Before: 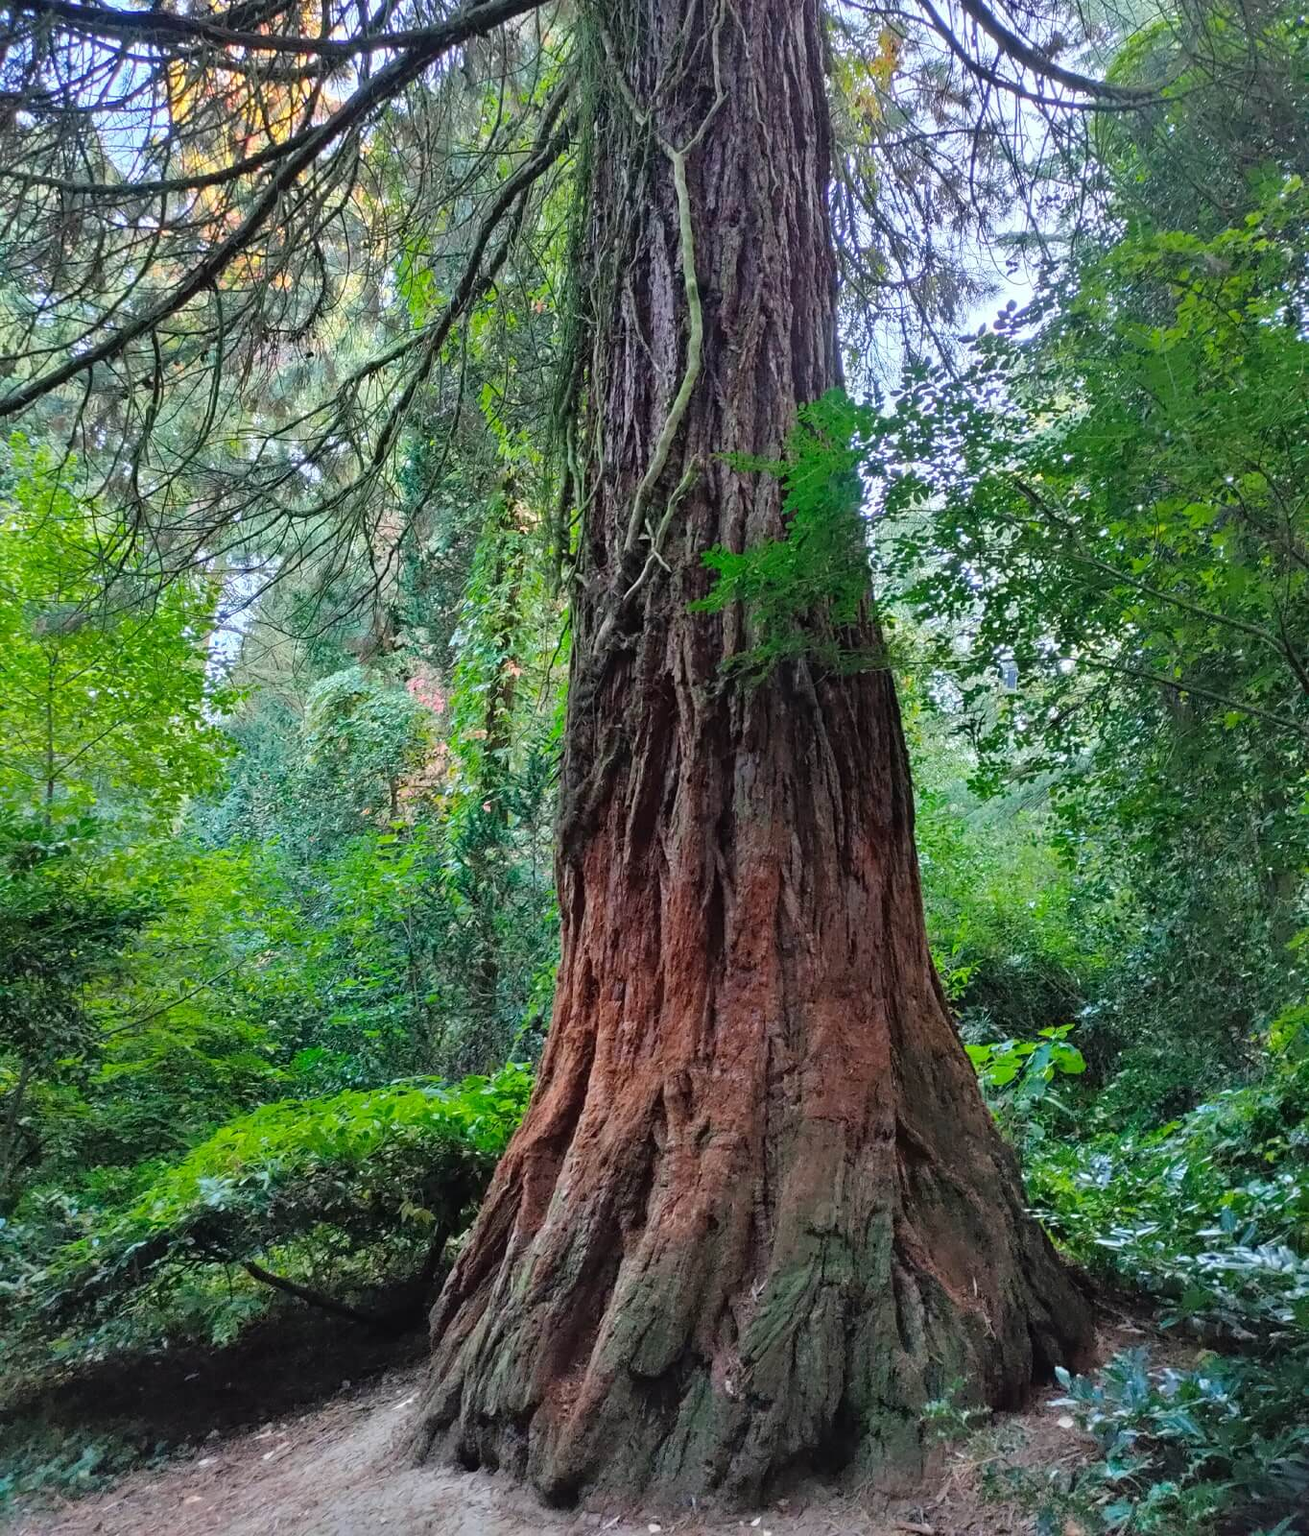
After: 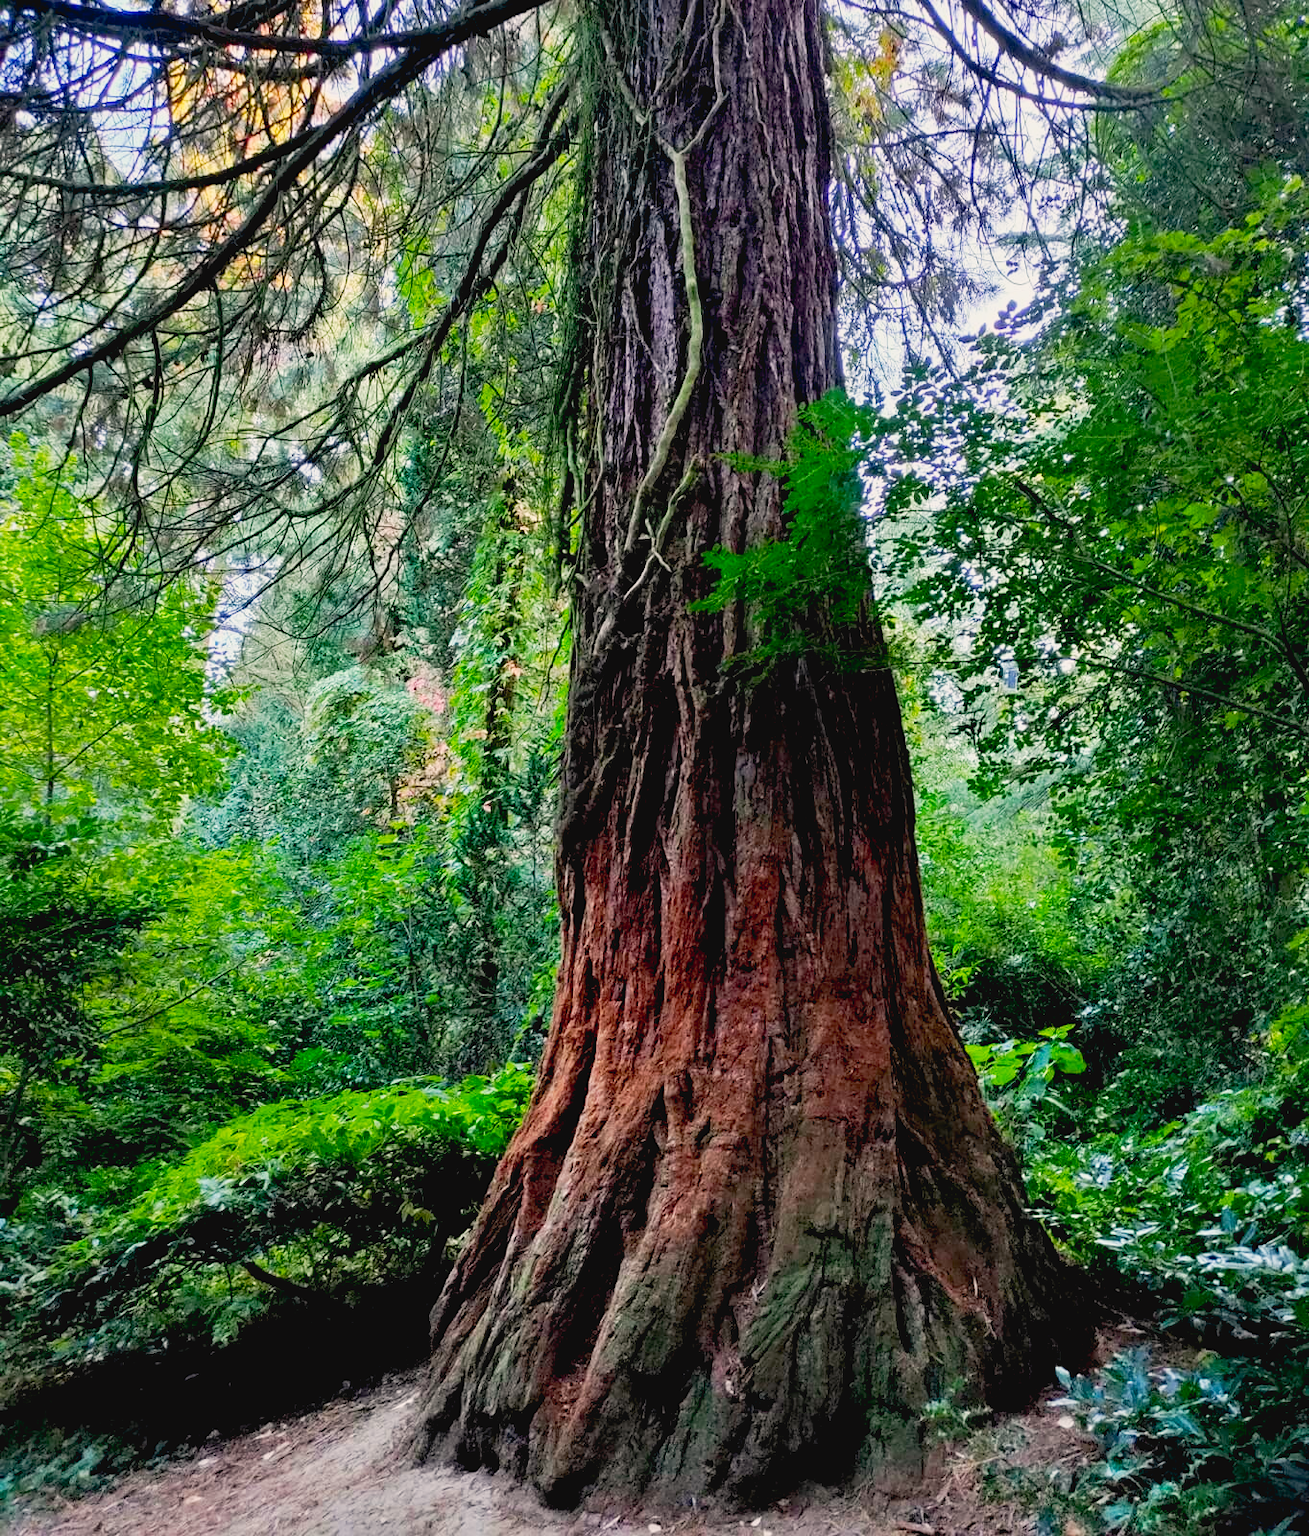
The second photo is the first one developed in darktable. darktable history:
color correction: highlights a* 3.62, highlights b* 5.11
exposure: black level correction 0.029, exposure -0.075 EV, compensate highlight preservation false
tone curve: curves: ch0 [(0, 0.038) (0.193, 0.212) (0.461, 0.502) (0.634, 0.709) (0.852, 0.89) (1, 0.967)]; ch1 [(0, 0) (0.35, 0.356) (0.45, 0.453) (0.504, 0.503) (0.532, 0.524) (0.558, 0.555) (0.735, 0.762) (1, 1)]; ch2 [(0, 0) (0.281, 0.266) (0.456, 0.469) (0.5, 0.5) (0.533, 0.545) (0.606, 0.598) (0.646, 0.654) (1, 1)], preserve colors none
